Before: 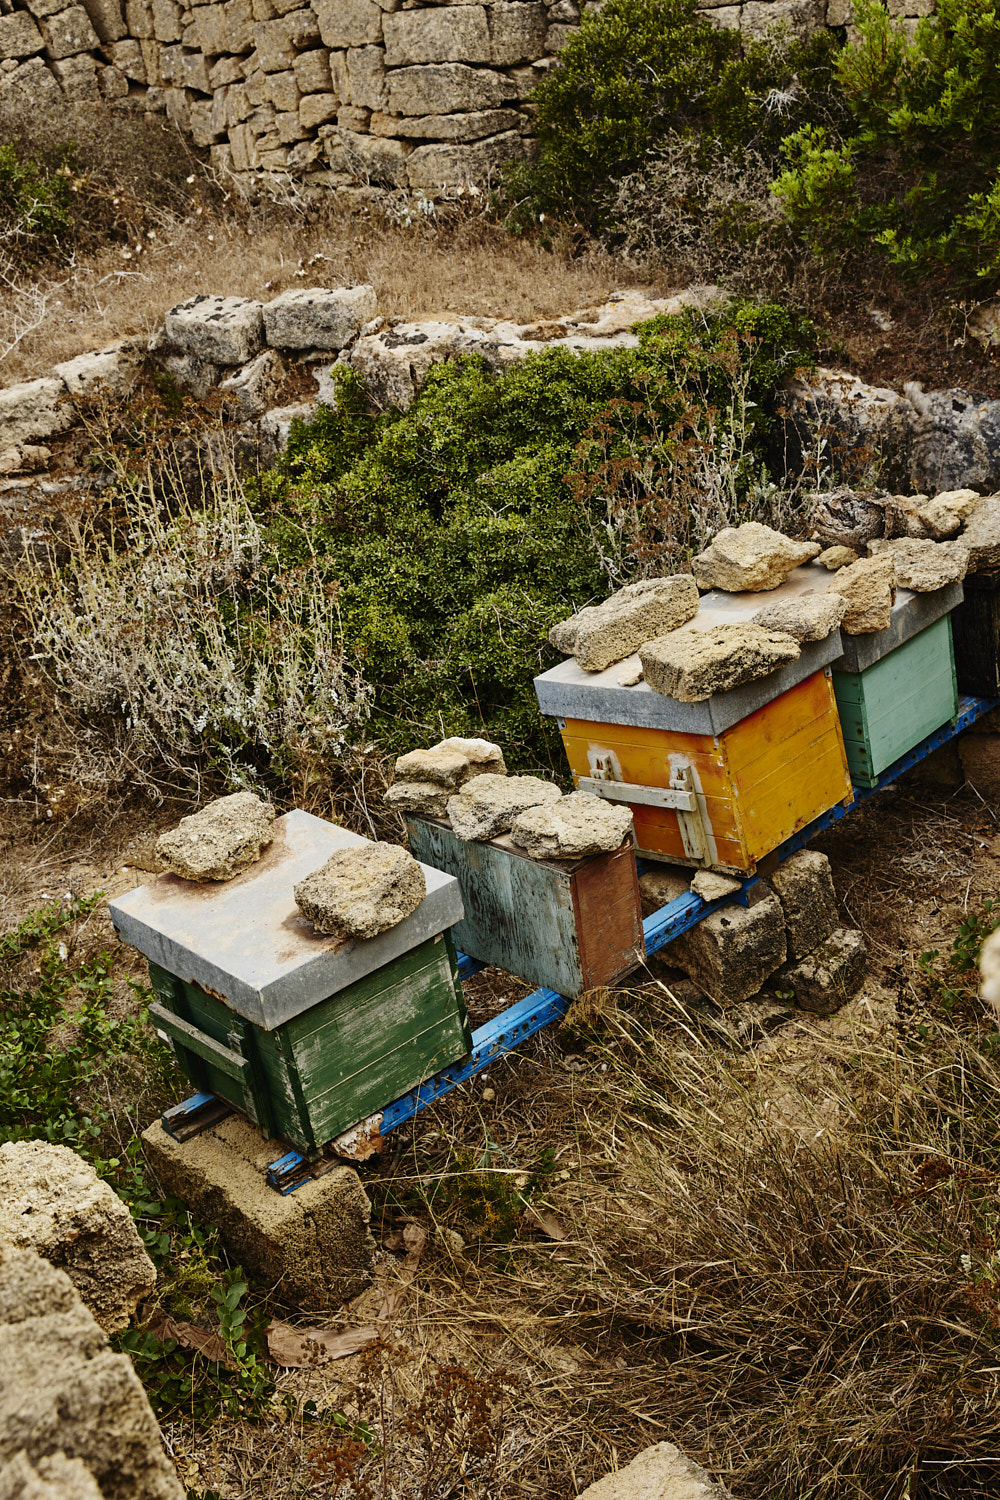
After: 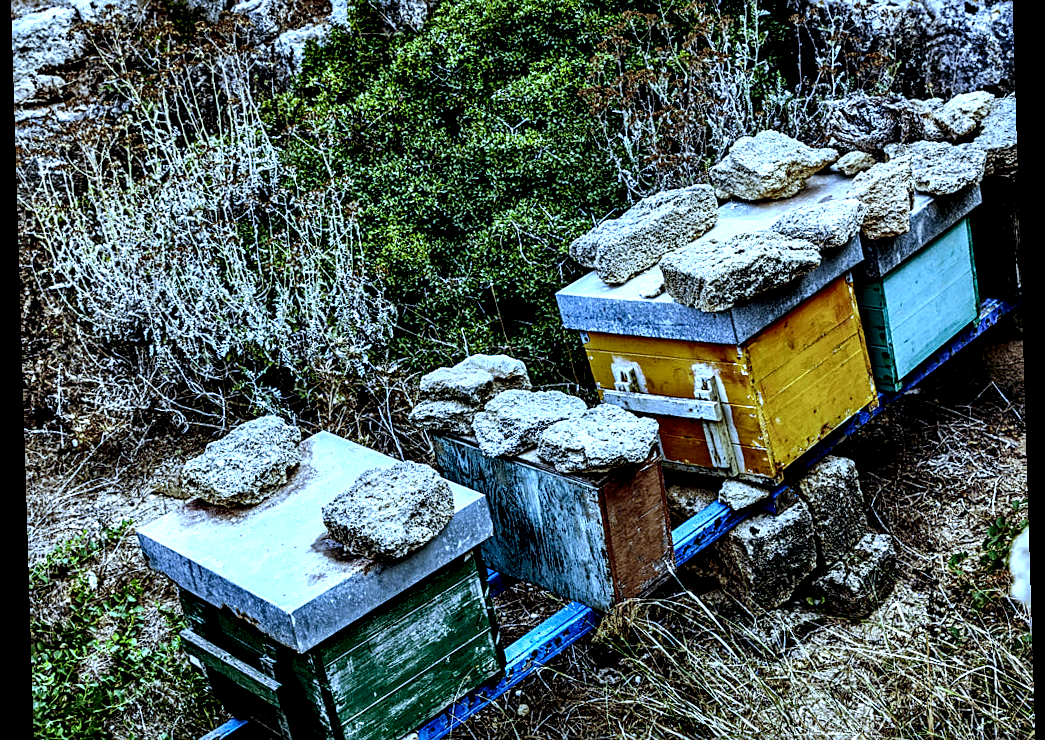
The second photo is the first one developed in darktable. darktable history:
rotate and perspective: rotation -1.77°, lens shift (horizontal) 0.004, automatic cropping off
local contrast: shadows 185%, detail 225%
white balance: red 0.766, blue 1.537
crop and rotate: top 26.056%, bottom 25.543%
sharpen: on, module defaults
shadows and highlights: shadows 19.13, highlights -83.41, soften with gaussian
